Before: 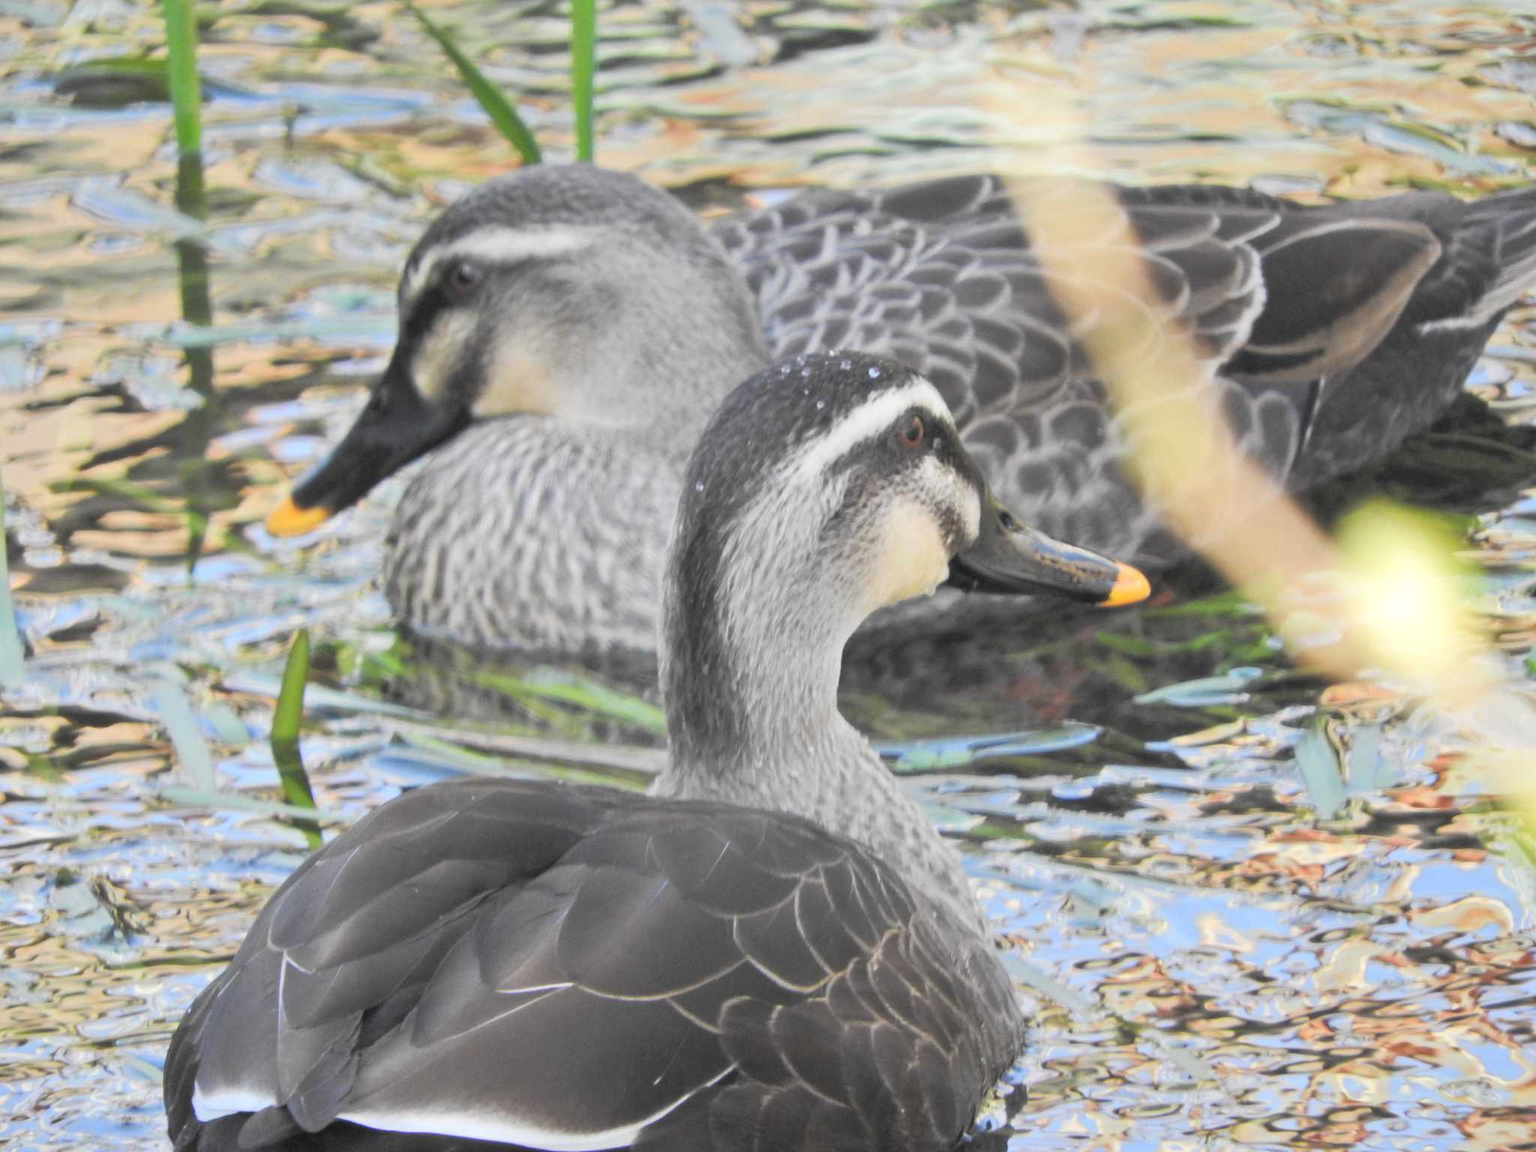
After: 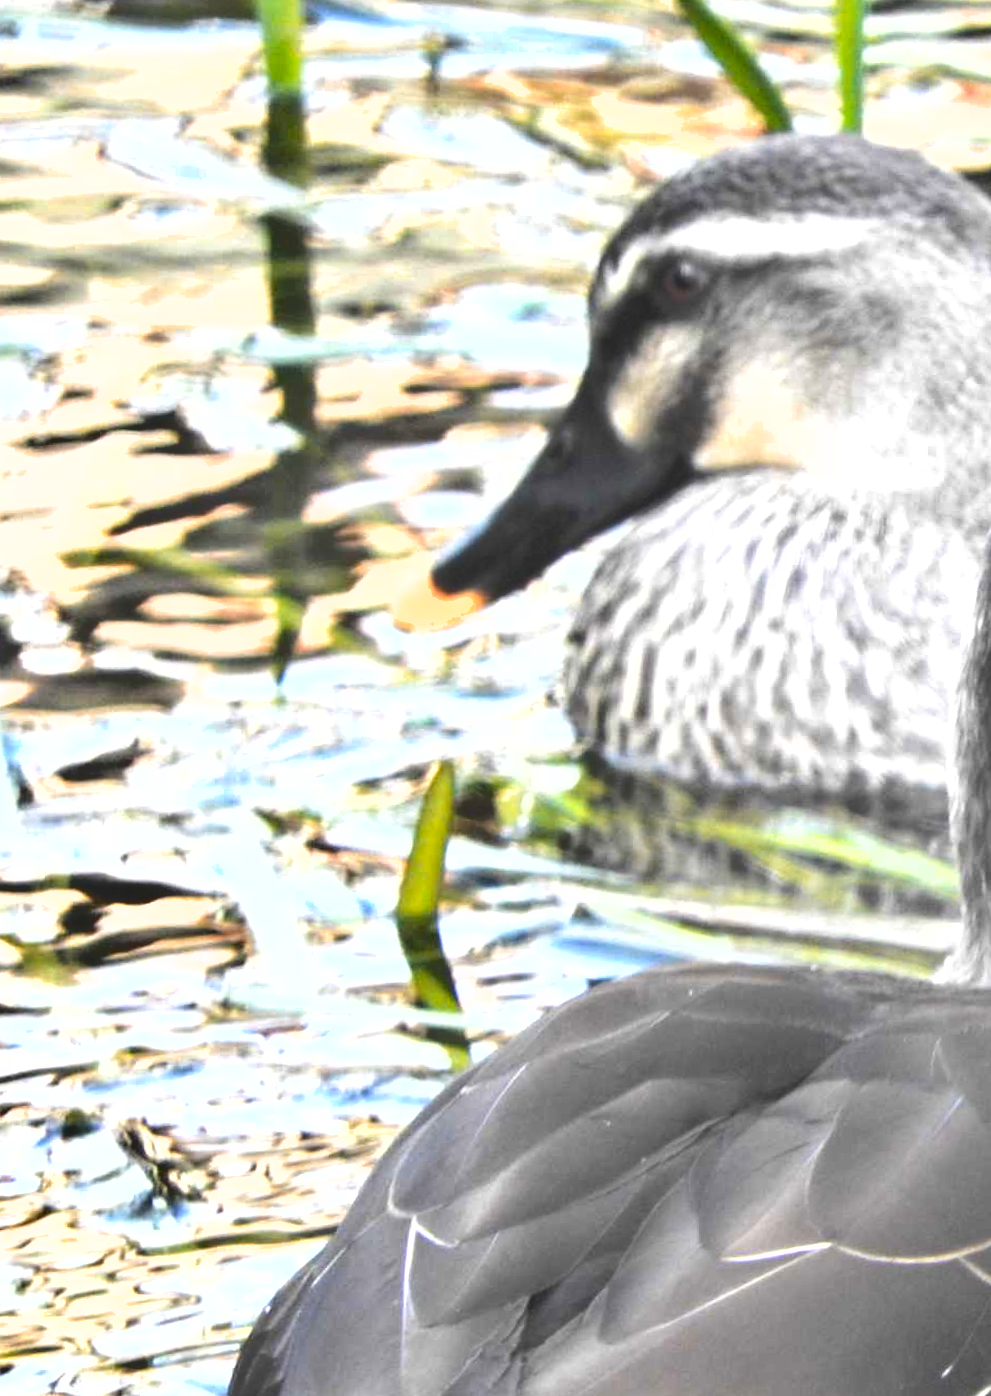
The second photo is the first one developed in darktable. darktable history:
crop and rotate: left 0%, top 0%, right 50.845%
shadows and highlights: low approximation 0.01, soften with gaussian
color zones: curves: ch1 [(0, 0.469) (0.072, 0.457) (0.243, 0.494) (0.429, 0.5) (0.571, 0.5) (0.714, 0.5) (0.857, 0.5) (1, 0.469)]; ch2 [(0, 0.499) (0.143, 0.467) (0.242, 0.436) (0.429, 0.493) (0.571, 0.5) (0.714, 0.5) (0.857, 0.5) (1, 0.499)]
exposure: black level correction 0, exposure 1 EV, compensate exposure bias true, compensate highlight preservation false
rotate and perspective: rotation -0.013°, lens shift (vertical) -0.027, lens shift (horizontal) 0.178, crop left 0.016, crop right 0.989, crop top 0.082, crop bottom 0.918
tone equalizer: -8 EV 0.06 EV, smoothing diameter 25%, edges refinement/feathering 10, preserve details guided filter
